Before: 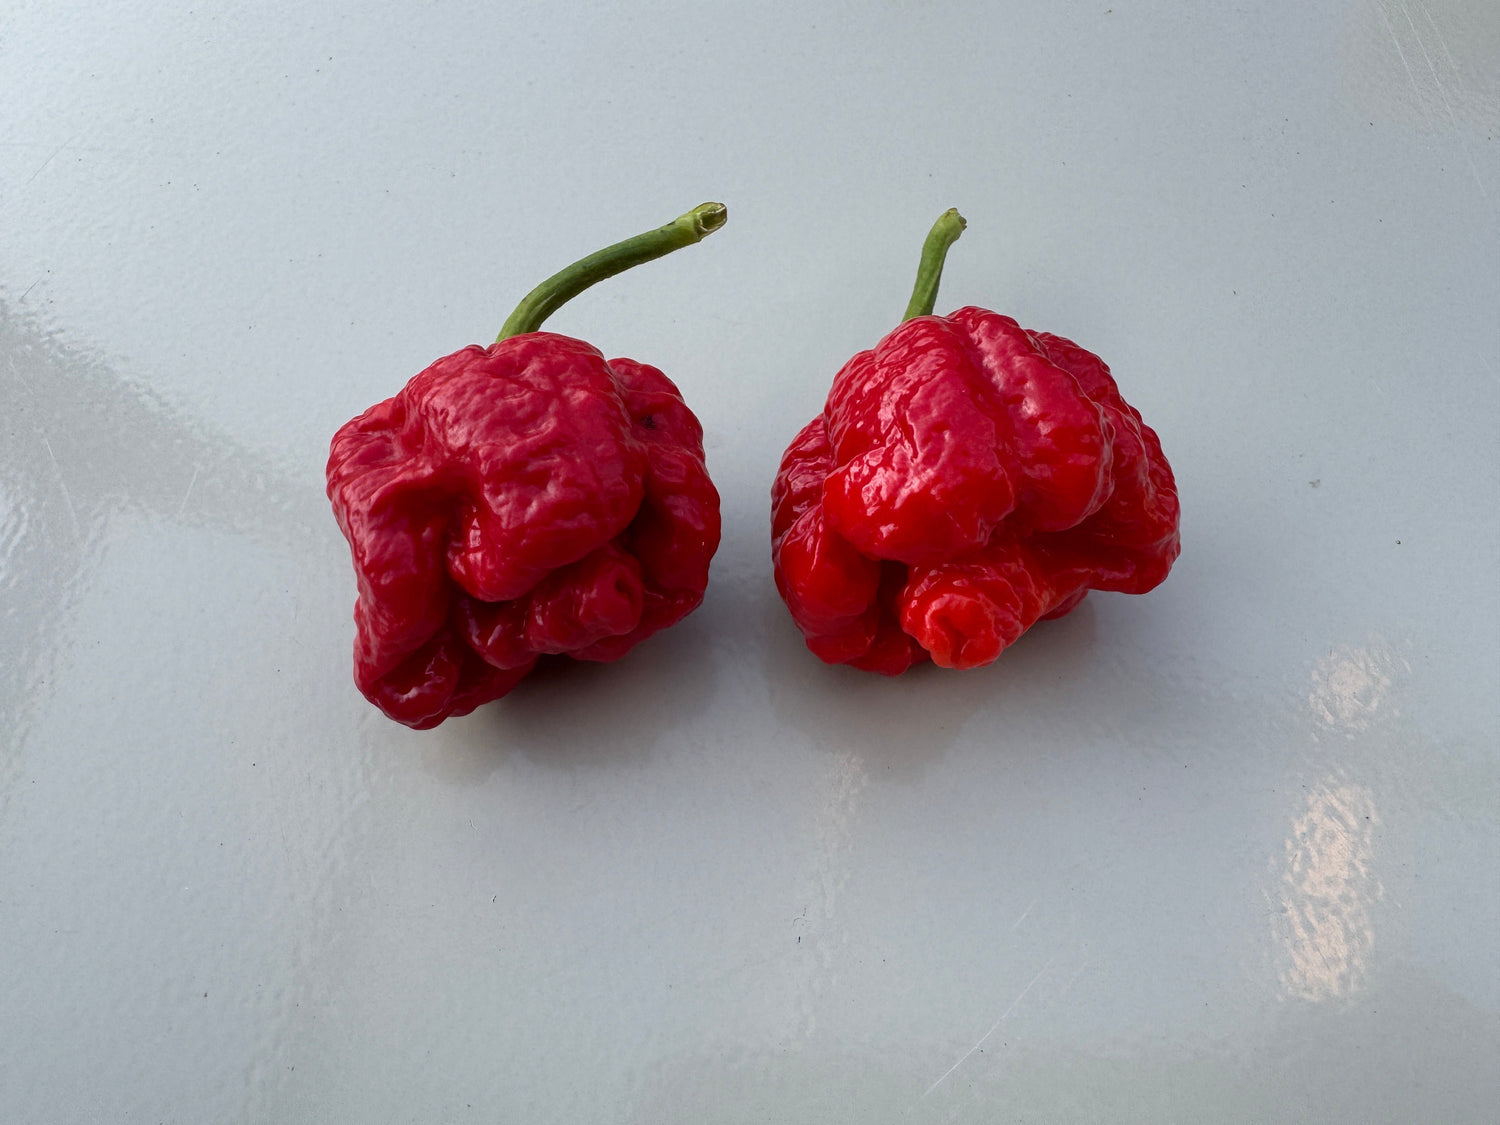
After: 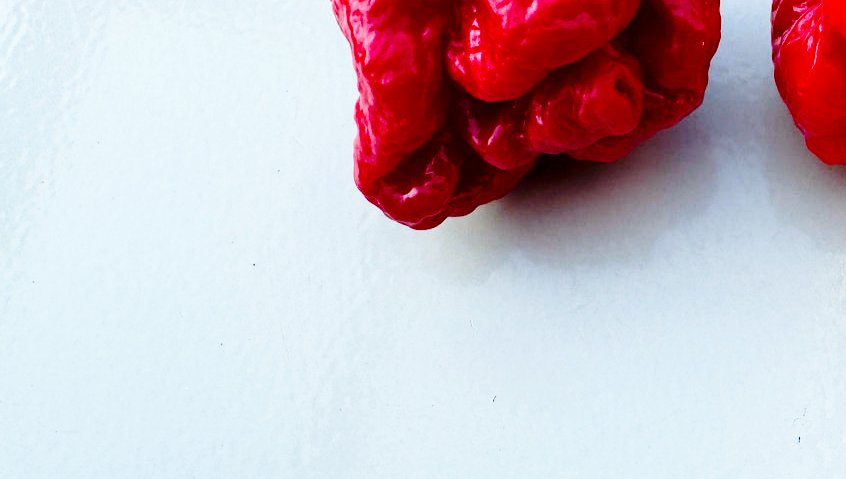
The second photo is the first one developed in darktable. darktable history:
crop: top 44.483%, right 43.593%, bottom 12.892%
levels: levels [0, 0.498, 1]
base curve: curves: ch0 [(0, 0) (0.028, 0.03) (0.105, 0.232) (0.387, 0.748) (0.754, 0.968) (1, 1)], fusion 1, exposure shift 0.576, preserve colors none
white balance: red 0.925, blue 1.046
color balance rgb: perceptual saturation grading › global saturation 25%, global vibrance 20%
